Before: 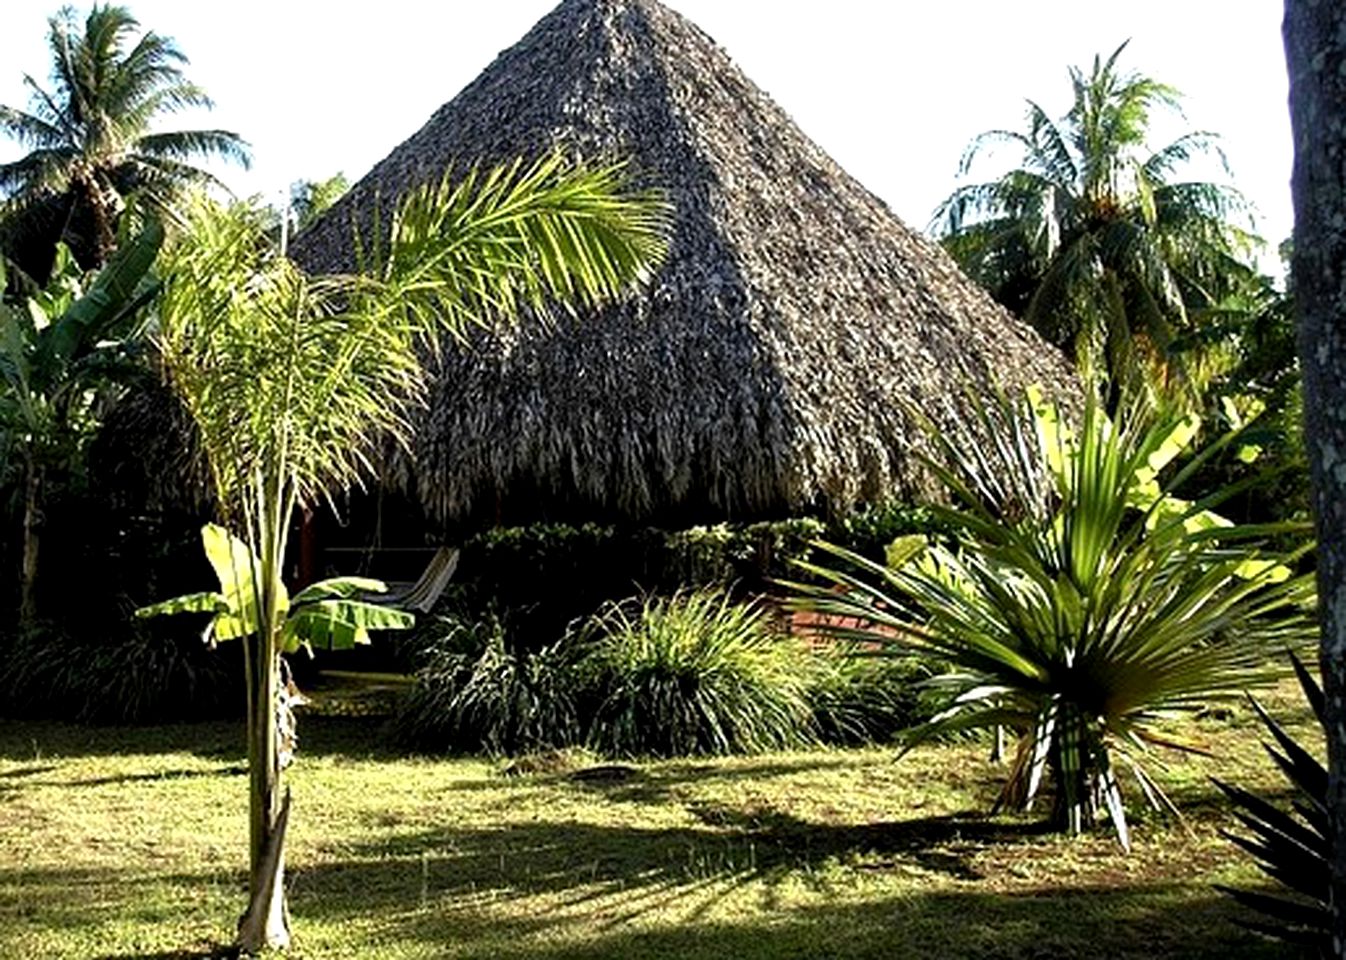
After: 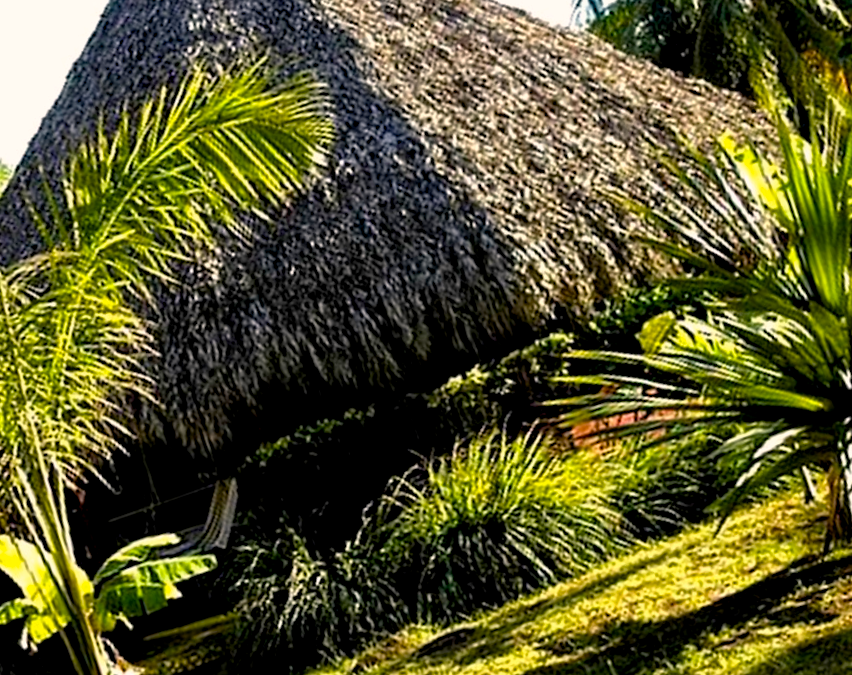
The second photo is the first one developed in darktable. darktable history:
crop and rotate: angle 19.15°, left 6.881%, right 4.107%, bottom 1.094%
color balance rgb: highlights gain › chroma 1.69%, highlights gain › hue 57.07°, global offset › luminance -0.472%, perceptual saturation grading › global saturation 40.021%, global vibrance 10.923%
